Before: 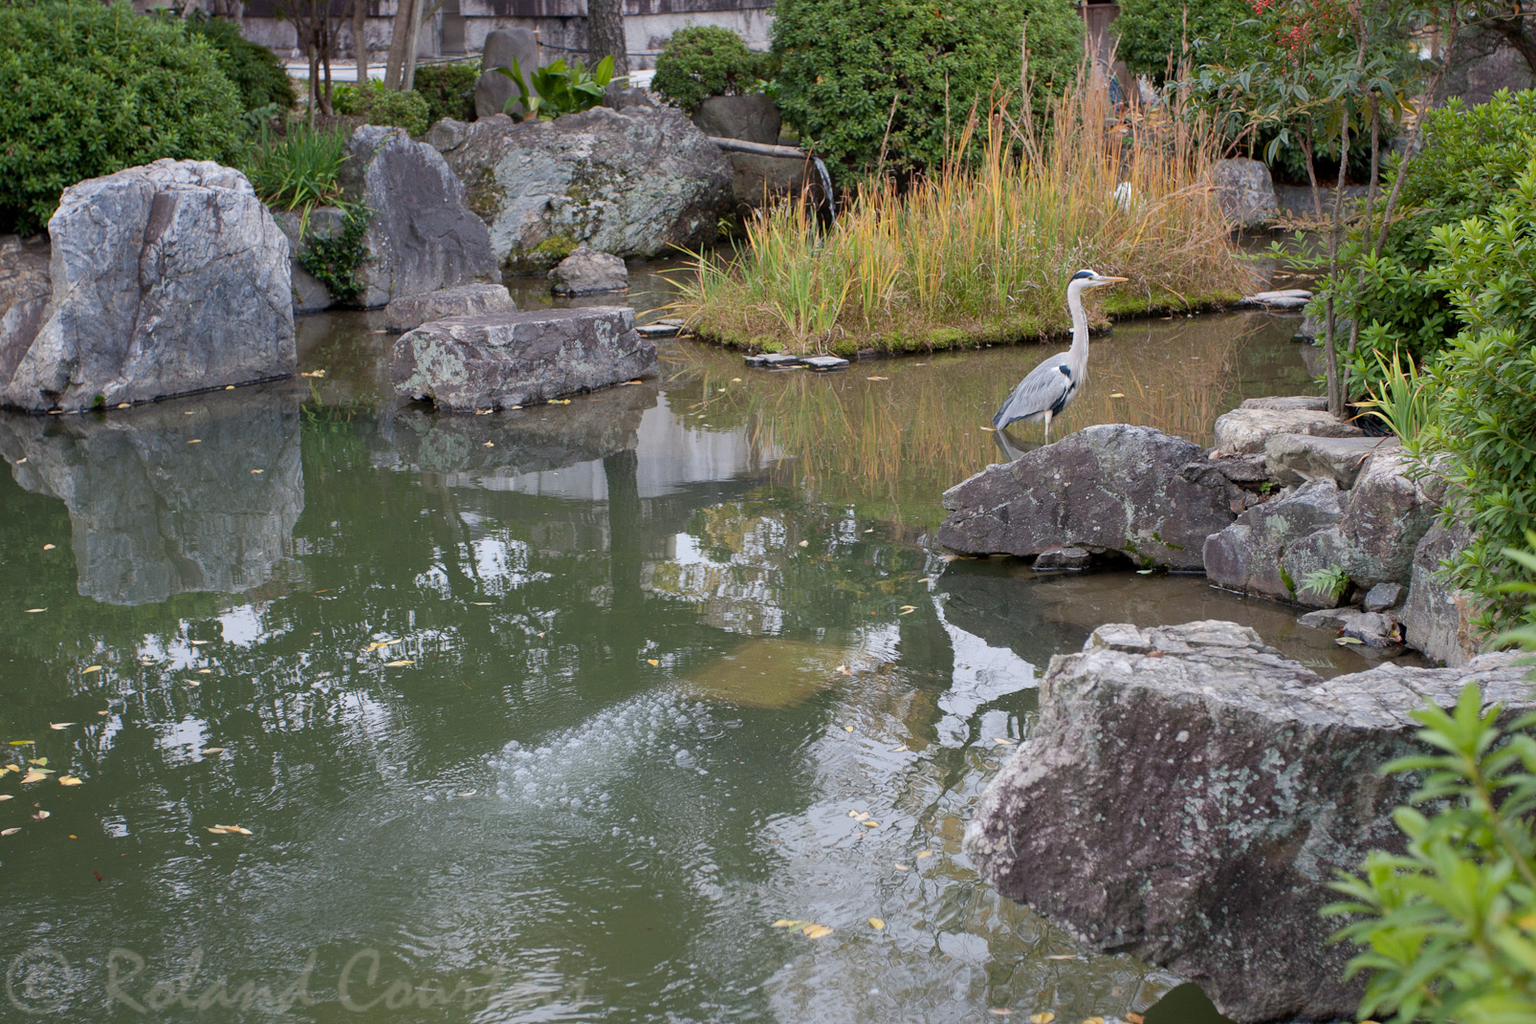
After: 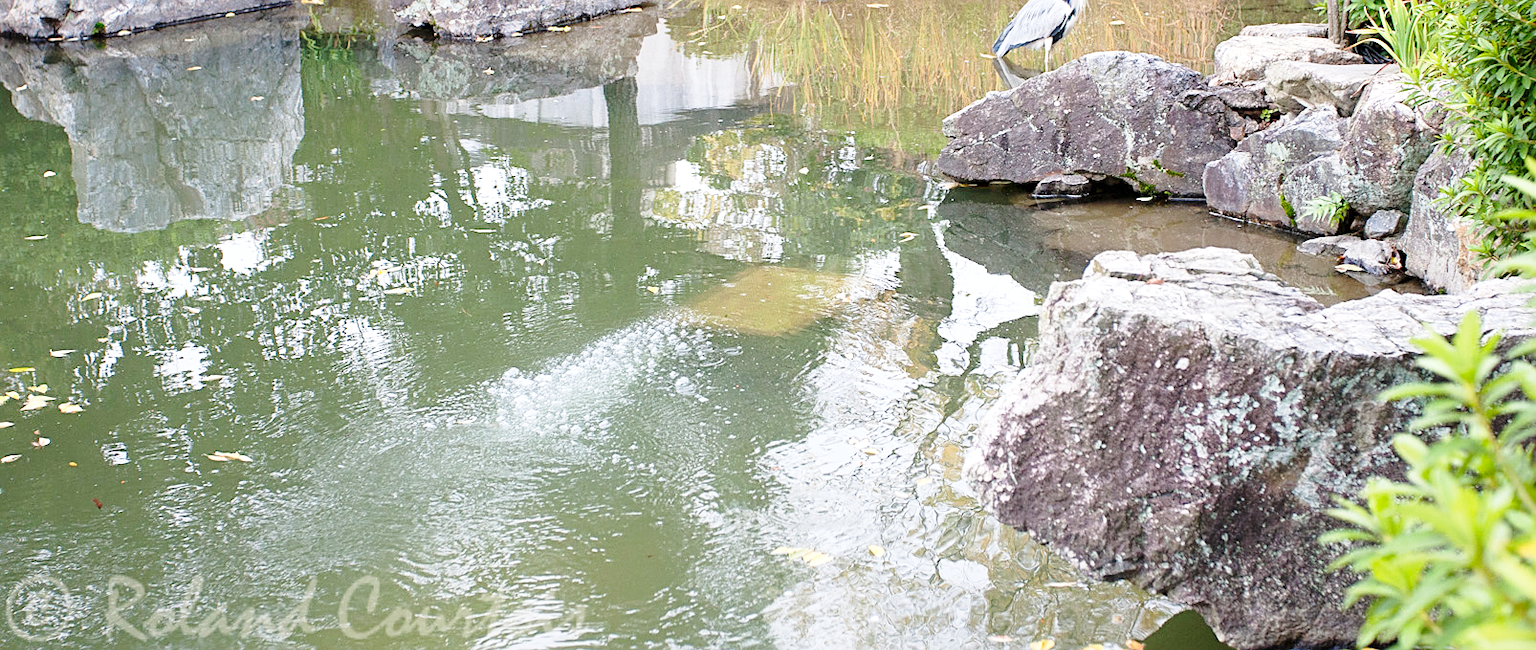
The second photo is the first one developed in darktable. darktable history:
crop and rotate: top 36.435%
base curve: curves: ch0 [(0, 0) (0.028, 0.03) (0.121, 0.232) (0.46, 0.748) (0.859, 0.968) (1, 1)], preserve colors none
exposure: black level correction 0, exposure 0.7 EV, compensate exposure bias true, compensate highlight preservation false
sharpen: on, module defaults
